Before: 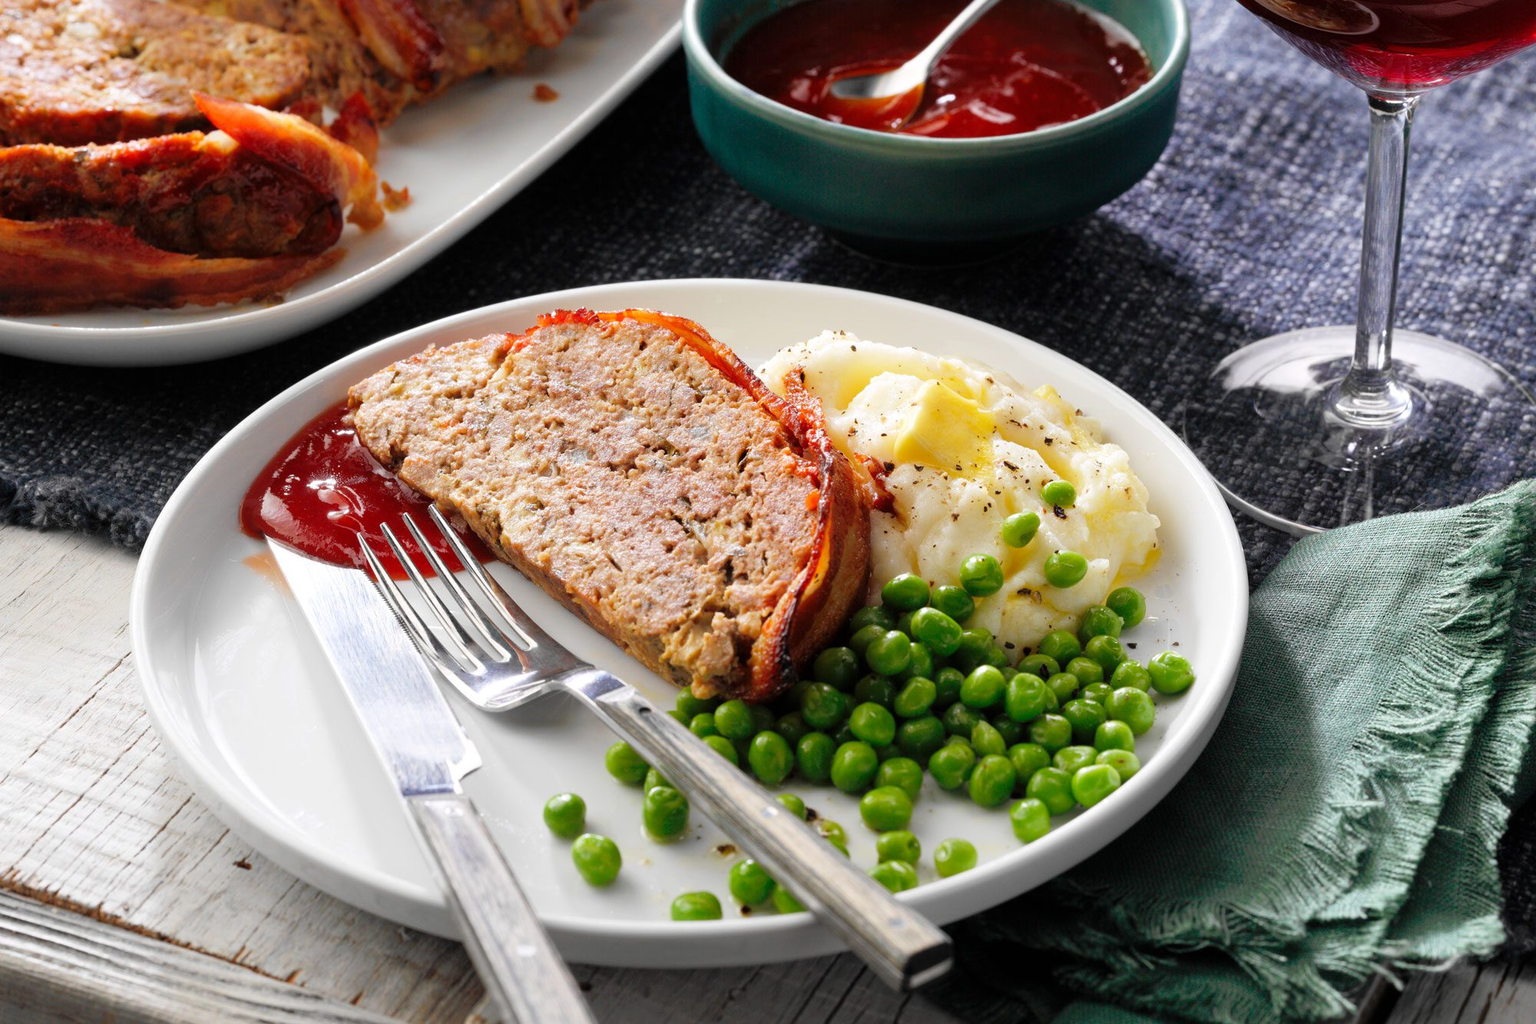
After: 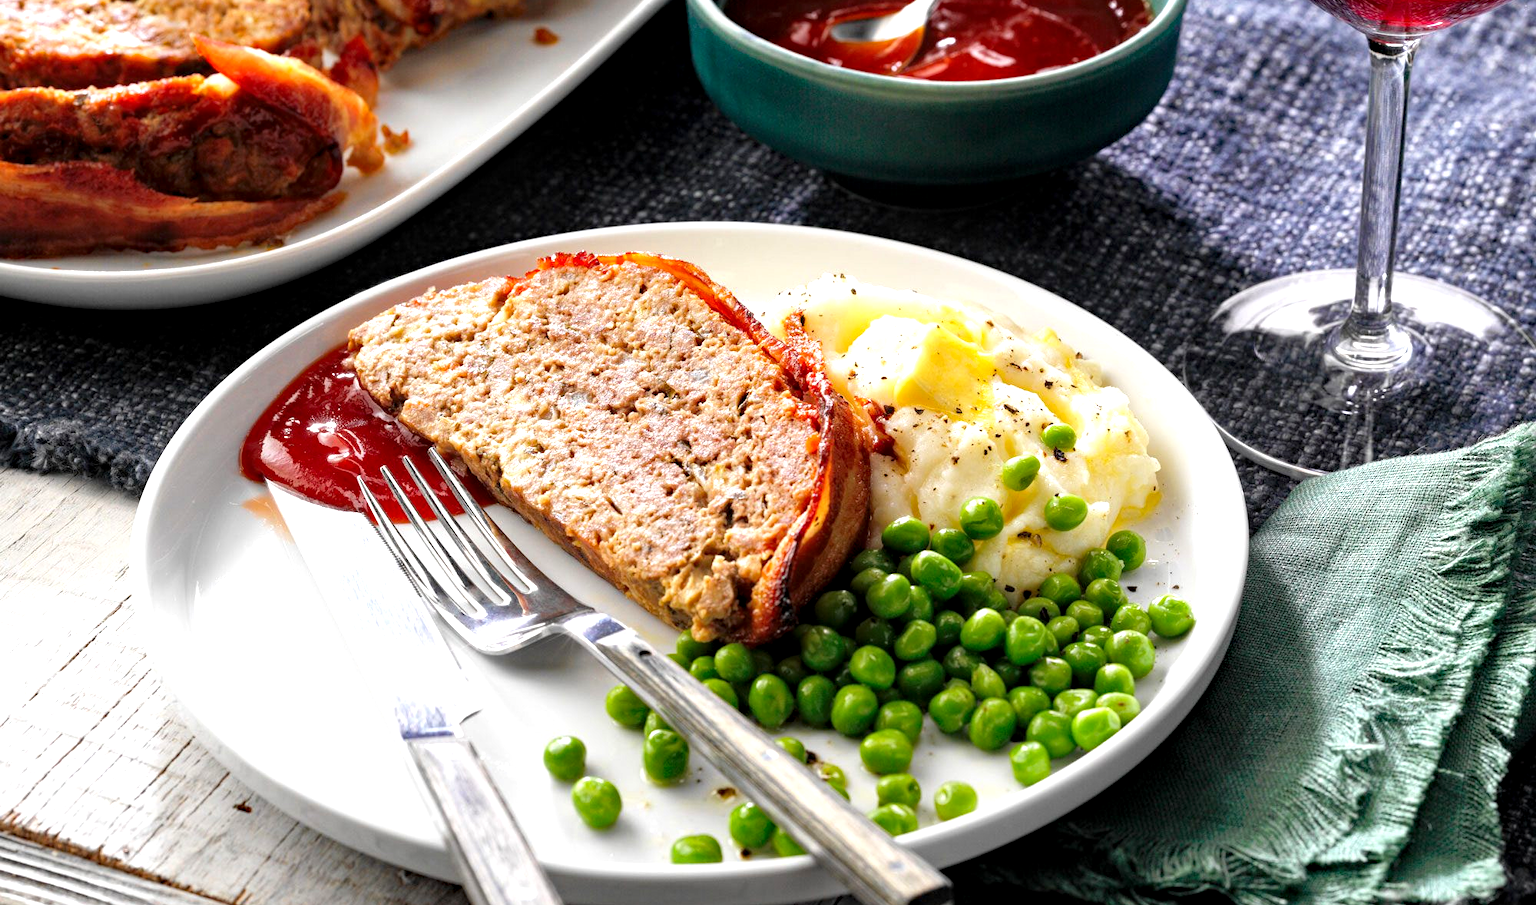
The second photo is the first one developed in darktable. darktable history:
crop and rotate: top 5.611%, bottom 5.889%
local contrast: highlights 85%, shadows 83%
exposure: exposure 0.495 EV, compensate highlight preservation false
haze removal: adaptive false
